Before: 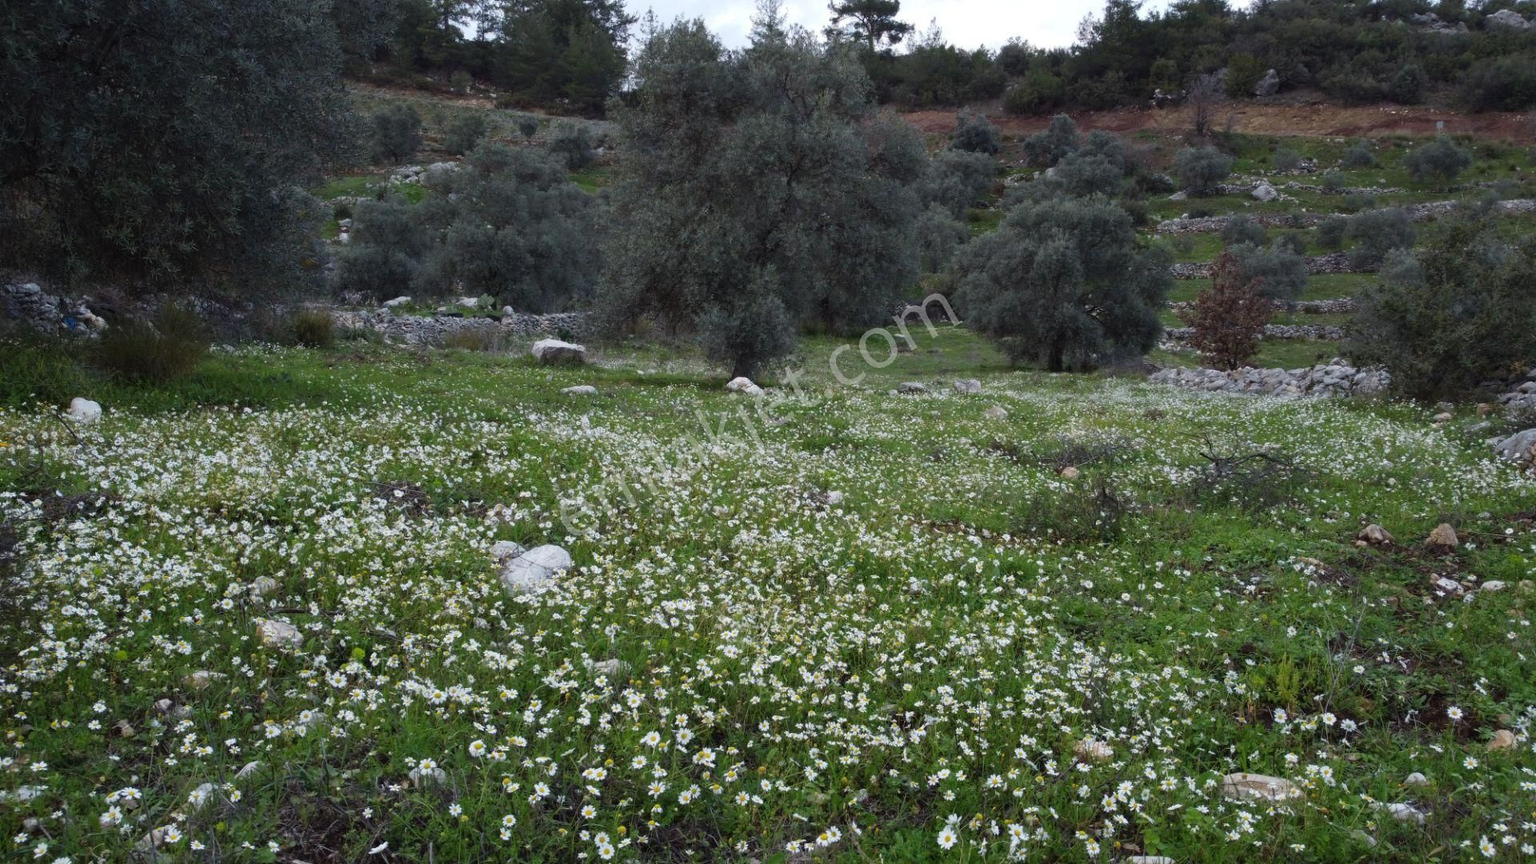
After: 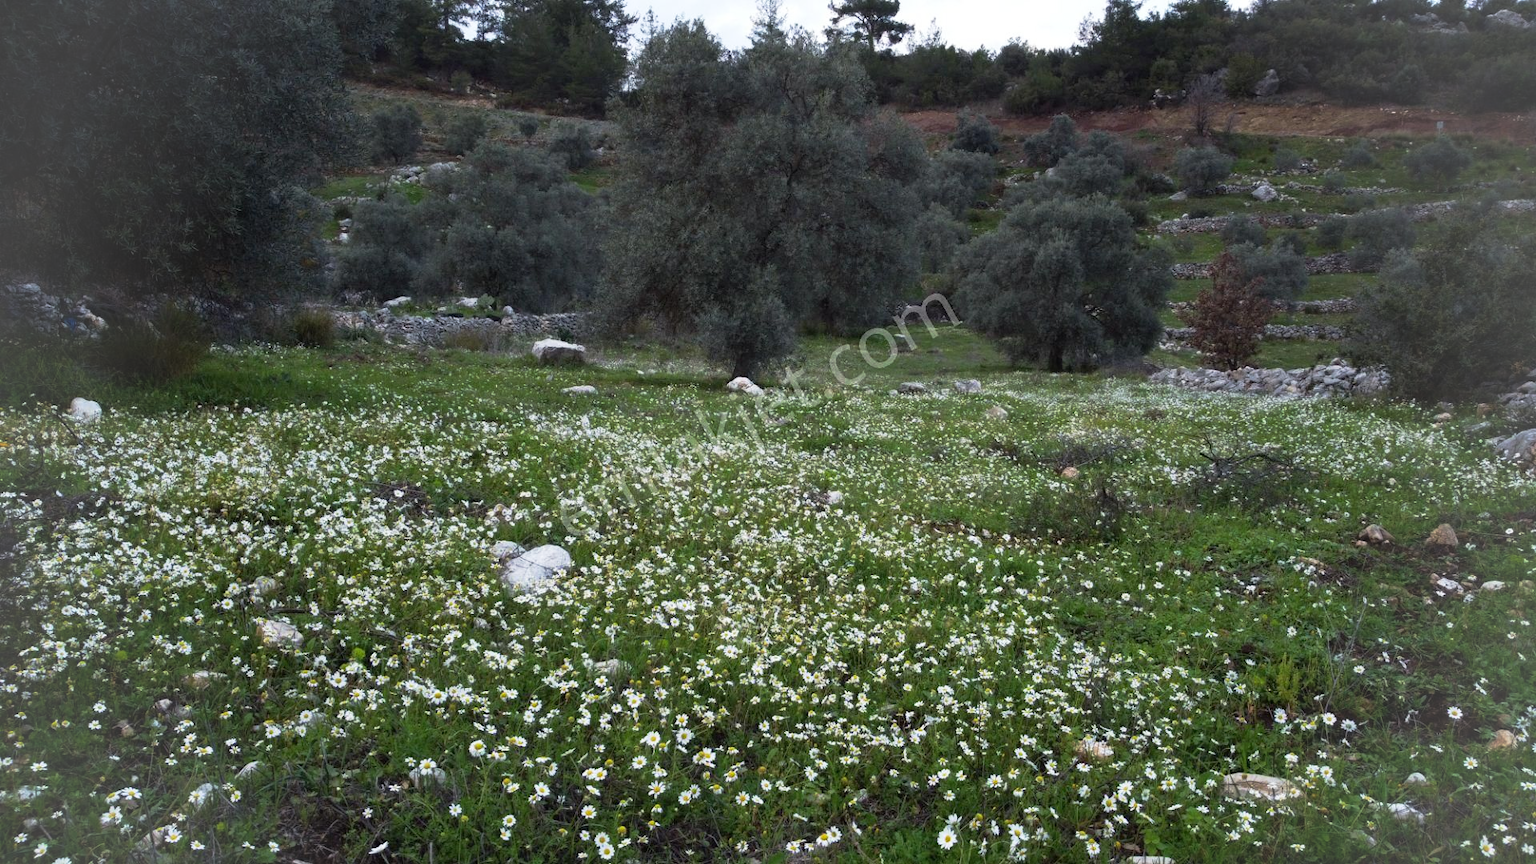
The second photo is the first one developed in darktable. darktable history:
vignetting: fall-off start 76.49%, fall-off radius 27.33%, brightness 0.046, saturation 0.002, width/height ratio 0.979
base curve: curves: ch0 [(0, 0) (0.257, 0.25) (0.482, 0.586) (0.757, 0.871) (1, 1)], preserve colors none
